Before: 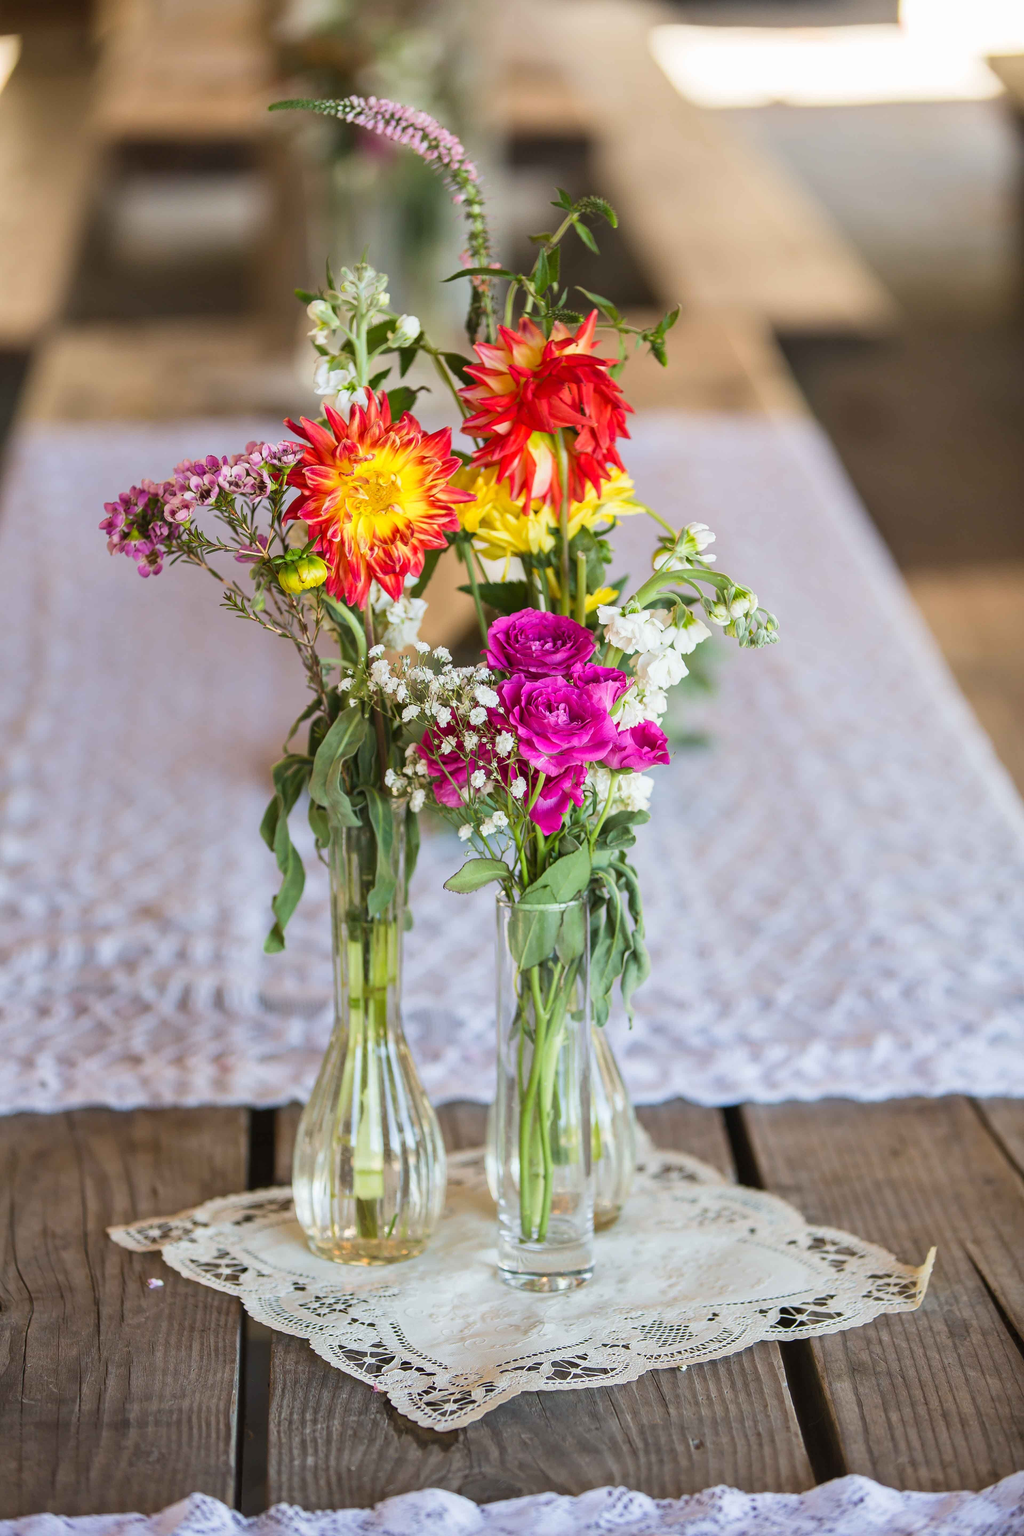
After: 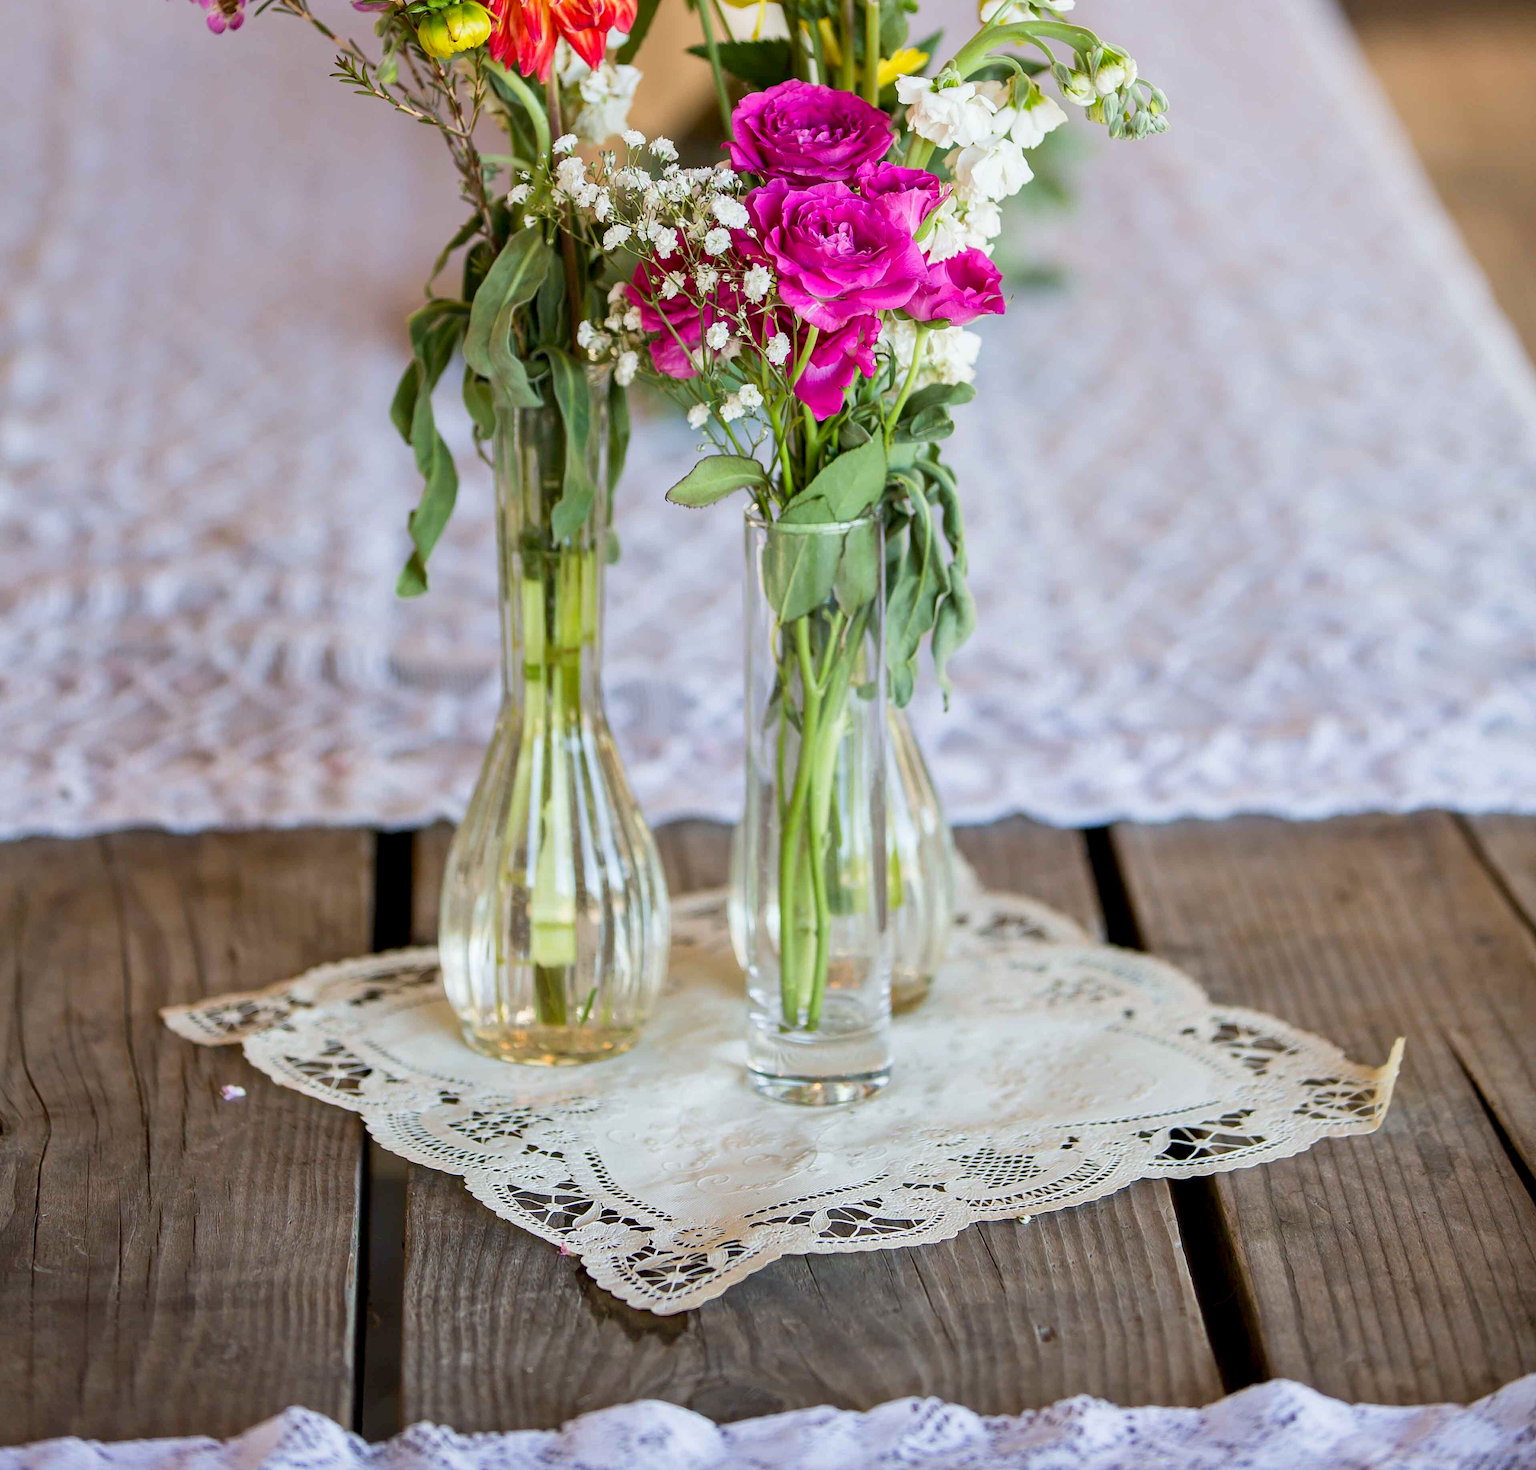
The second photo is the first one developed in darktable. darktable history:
exposure: black level correction 0.009, exposure 0.017 EV, compensate highlight preservation false
crop and rotate: top 36.154%
